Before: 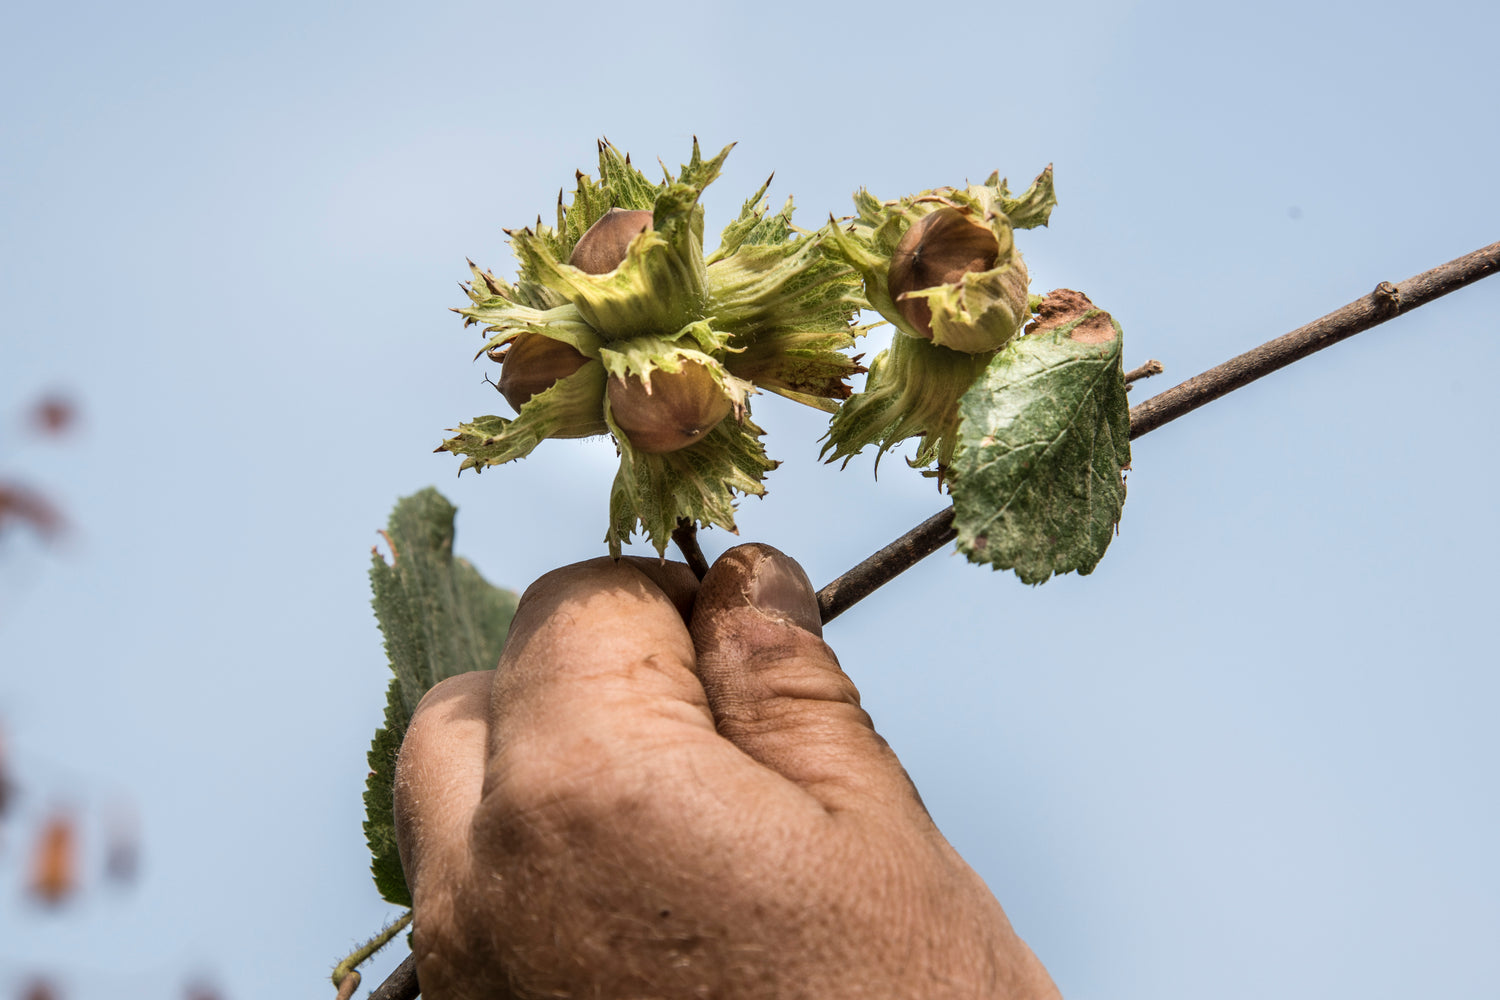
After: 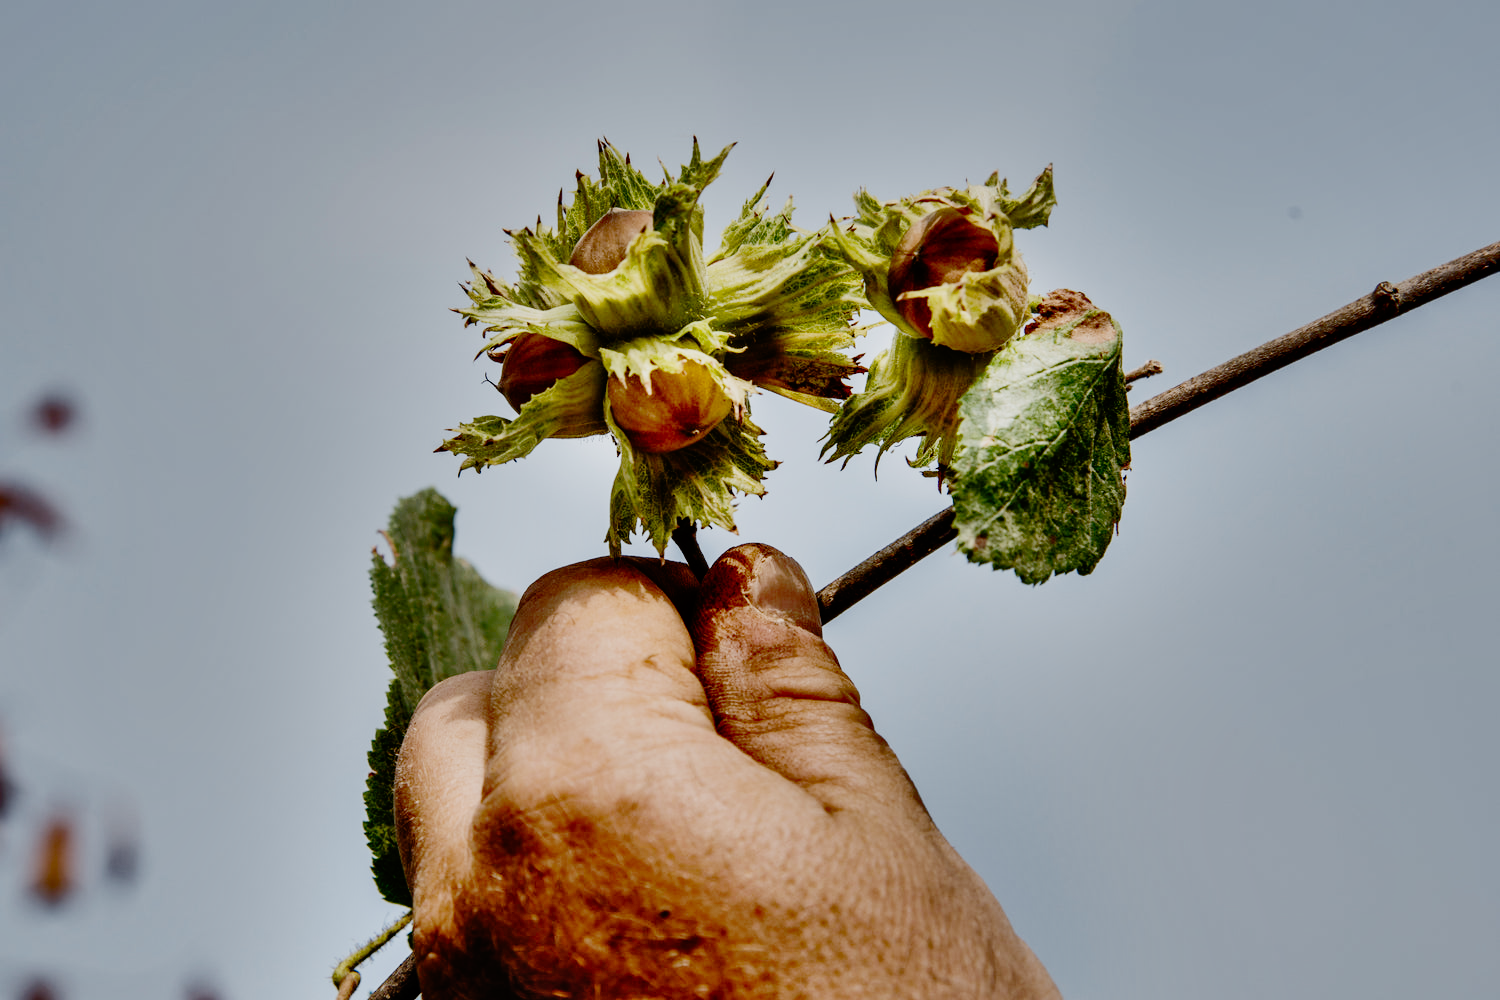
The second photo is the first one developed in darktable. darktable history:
base curve: curves: ch0 [(0, 0) (0.036, 0.01) (0.123, 0.254) (0.258, 0.504) (0.507, 0.748) (1, 1)], preserve colors none
shadows and highlights: shadows 80.73, white point adjustment -9.07, highlights -61.46, soften with gaussian
